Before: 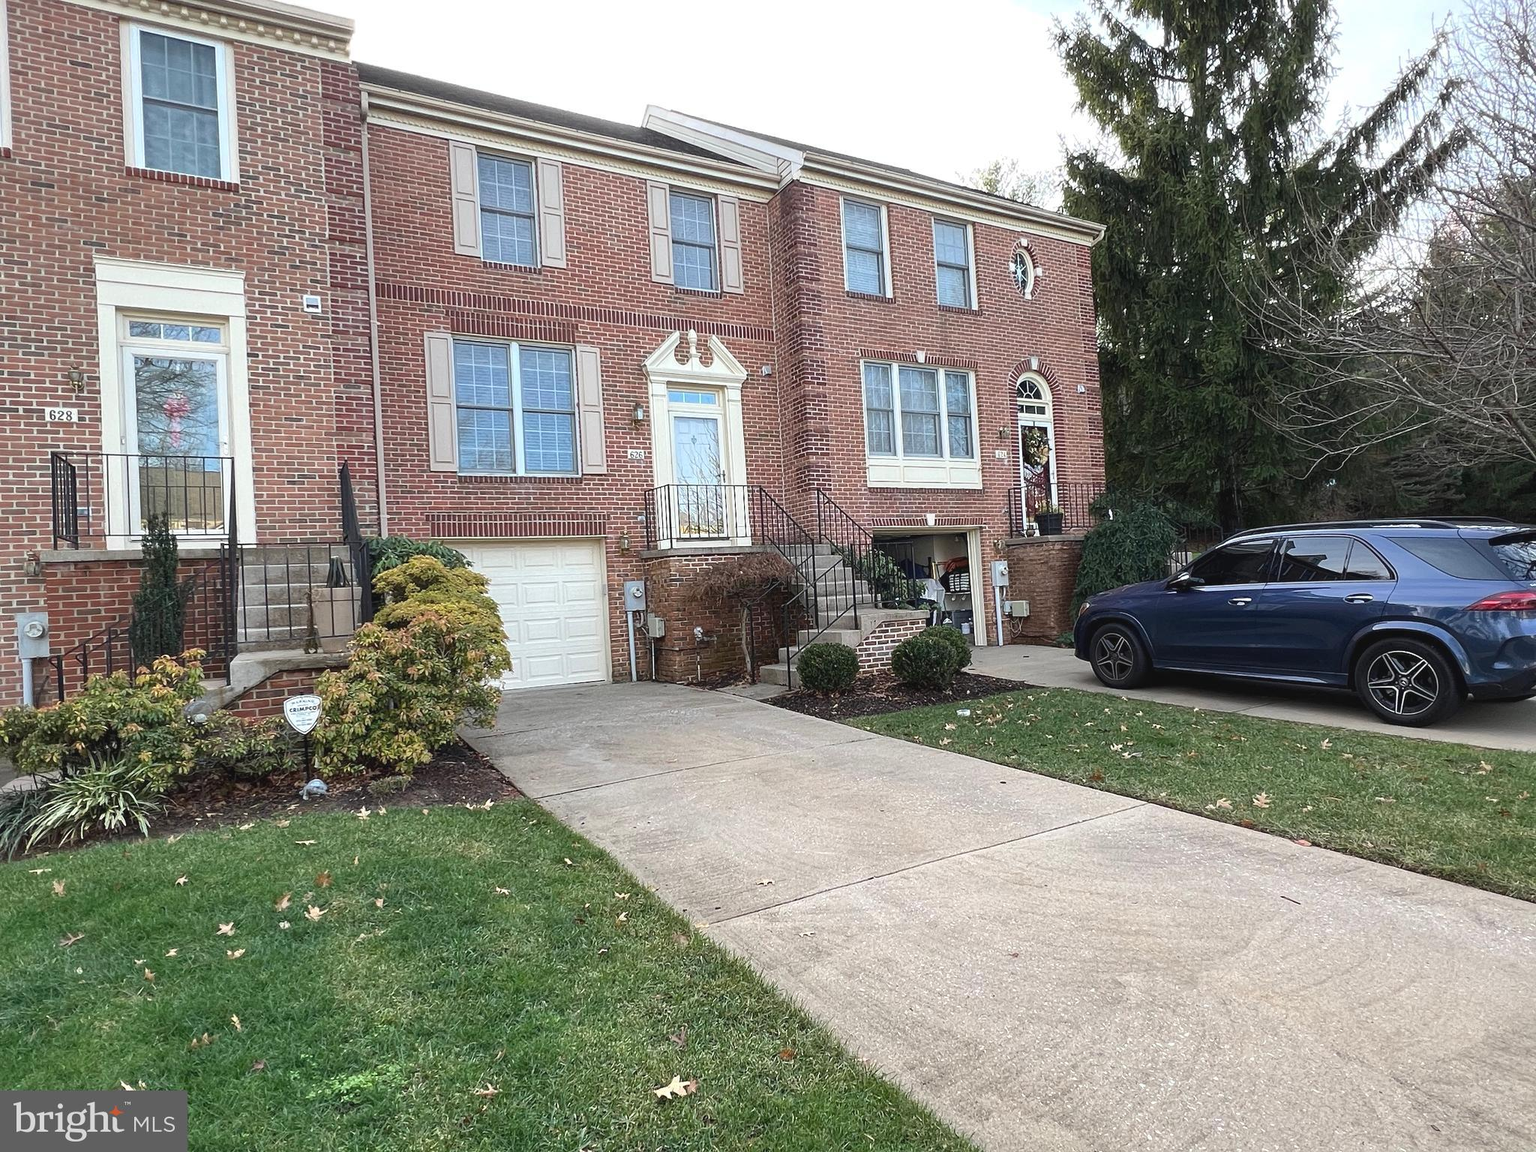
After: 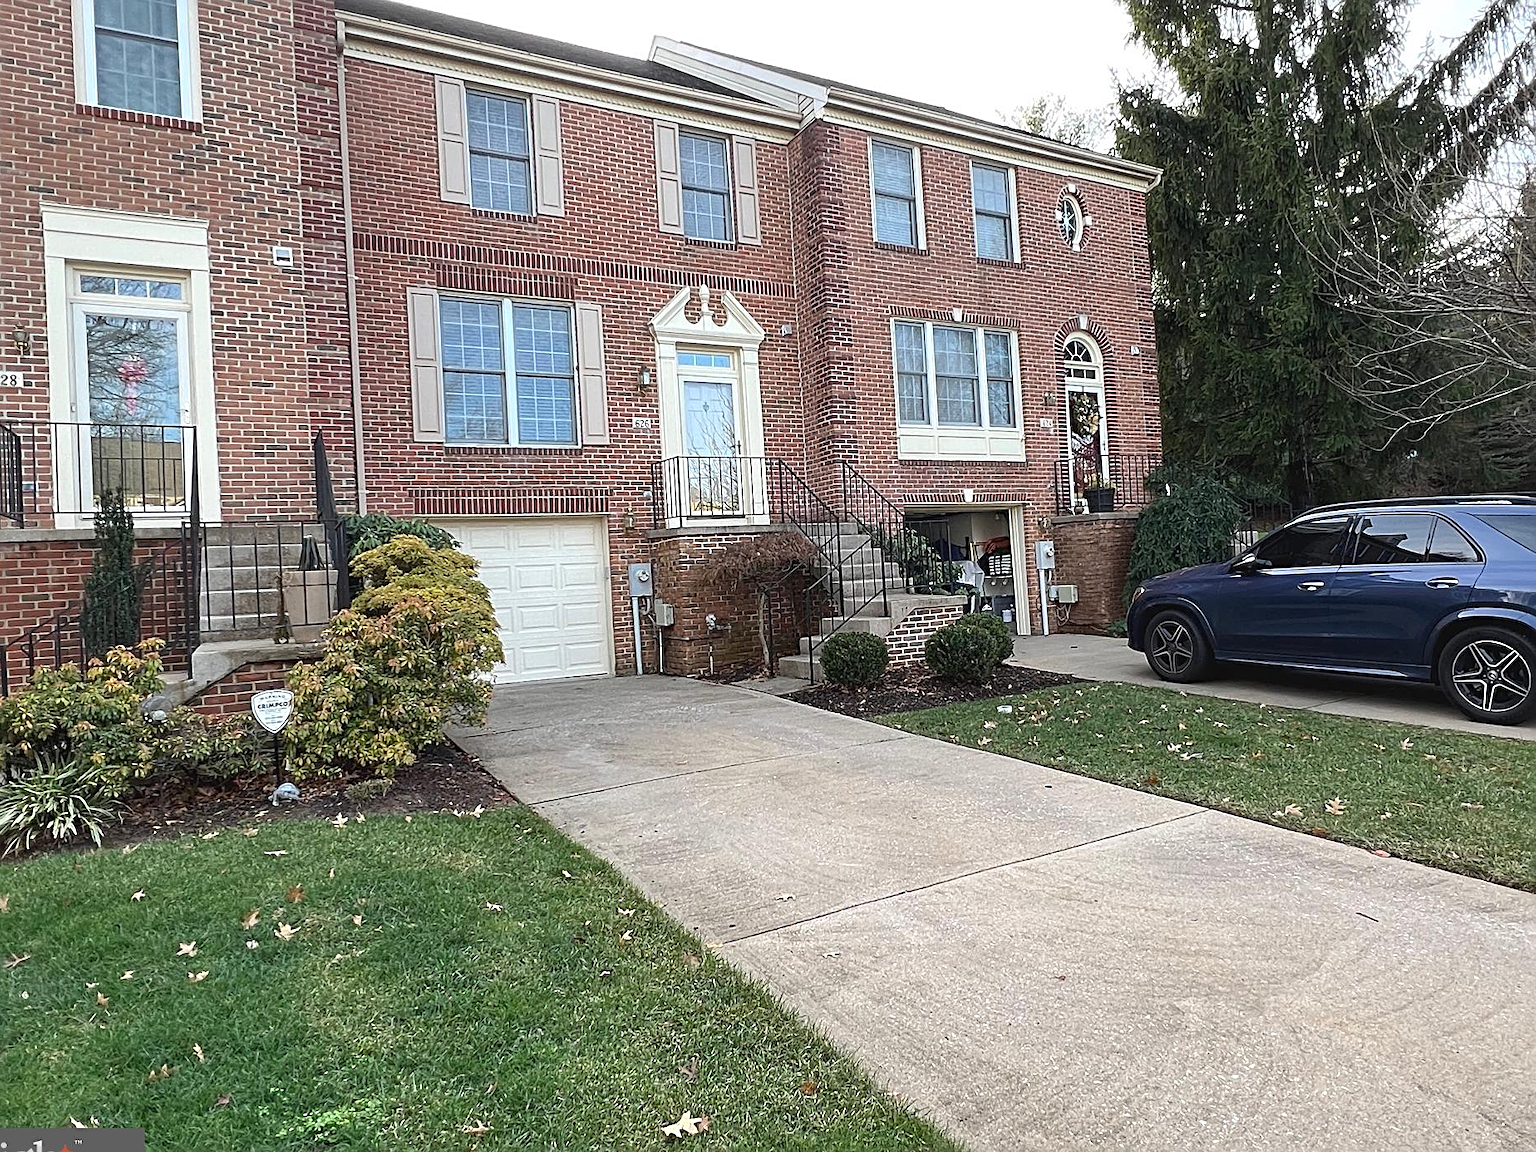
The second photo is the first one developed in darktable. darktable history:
crop: left 3.74%, top 6.371%, right 5.95%, bottom 3.223%
sharpen: radius 2.79
